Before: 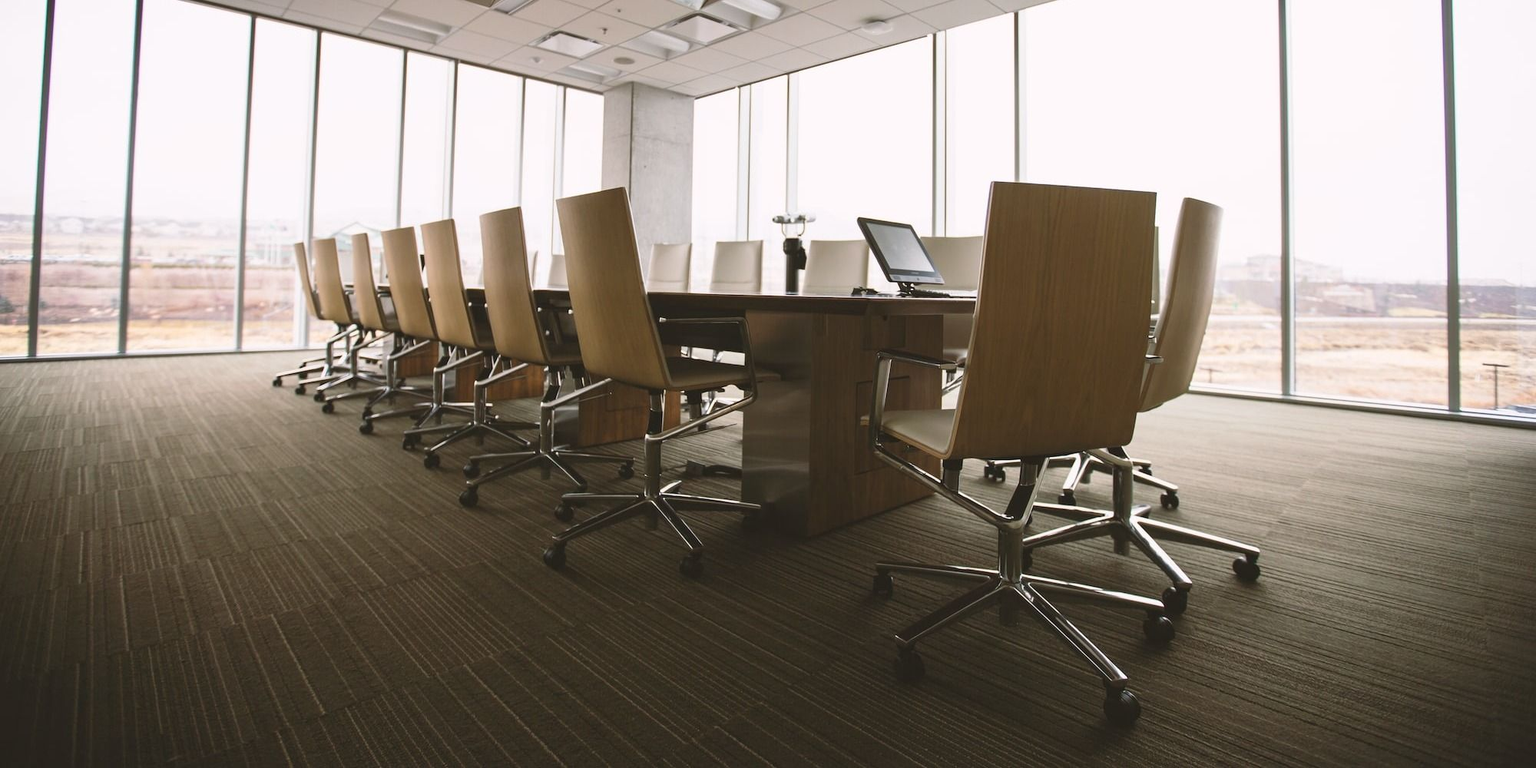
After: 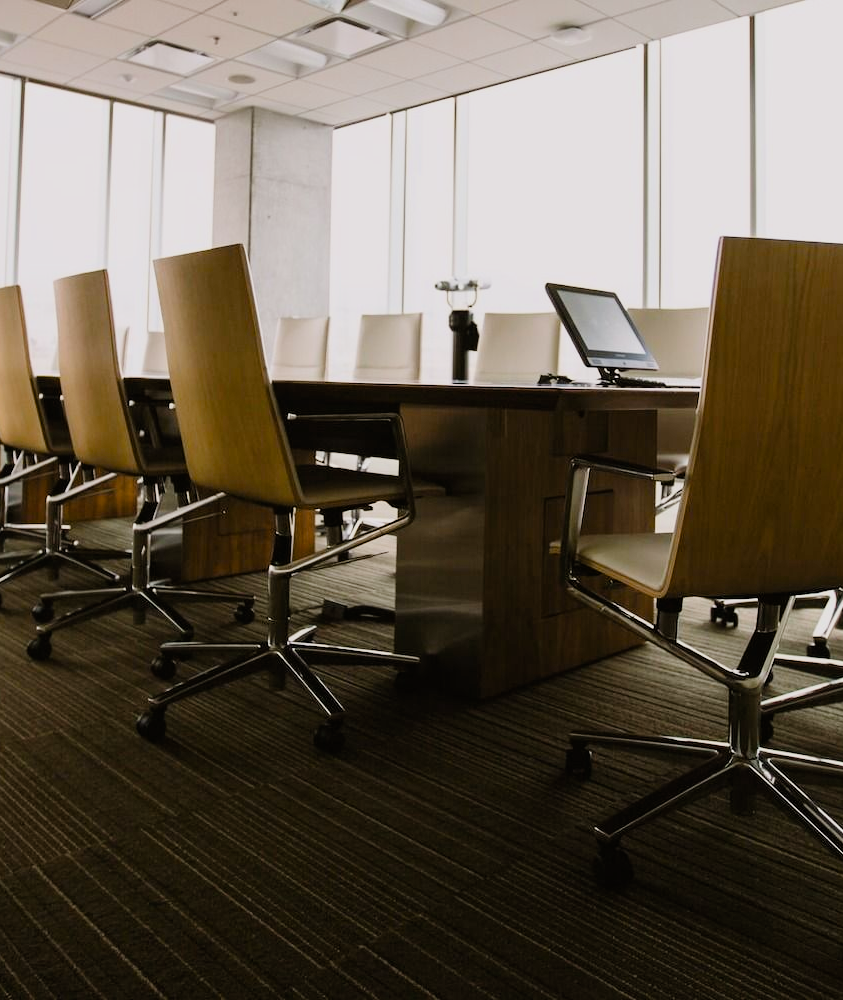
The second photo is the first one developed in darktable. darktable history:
crop: left 28.583%, right 29.231%
color balance rgb: perceptual saturation grading › global saturation 35%, perceptual saturation grading › highlights -30%, perceptual saturation grading › shadows 35%, perceptual brilliance grading › global brilliance 3%, perceptual brilliance grading › highlights -3%, perceptual brilliance grading › shadows 3%
filmic rgb: black relative exposure -5 EV, hardness 2.88, contrast 1.3
